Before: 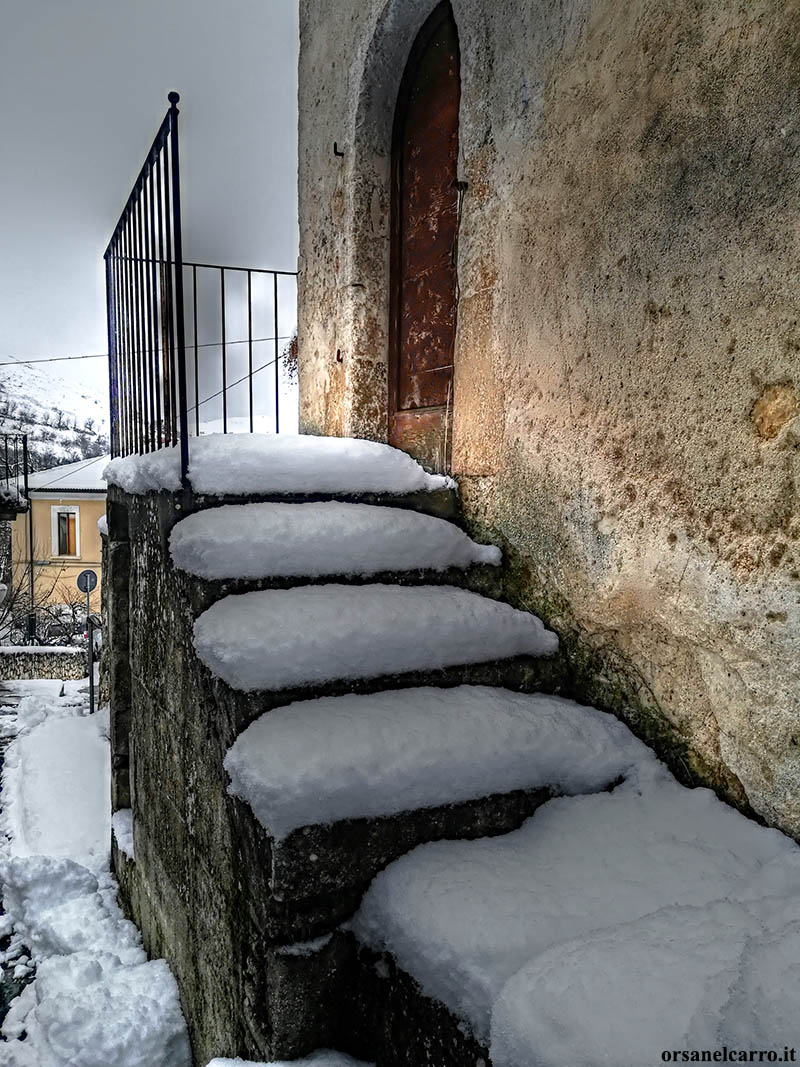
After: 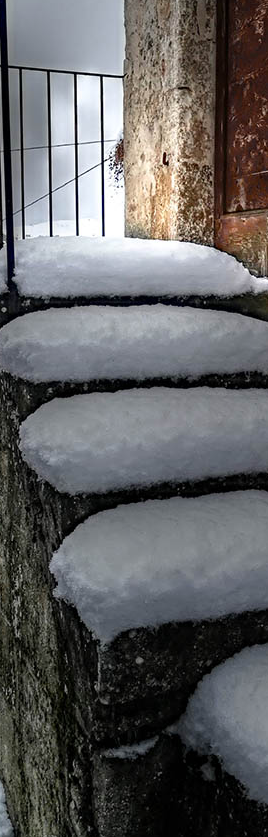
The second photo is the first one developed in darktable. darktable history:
crop and rotate: left 21.77%, top 18.528%, right 44.676%, bottom 2.997%
shadows and highlights: shadows 19.13, highlights -83.41, soften with gaussian
